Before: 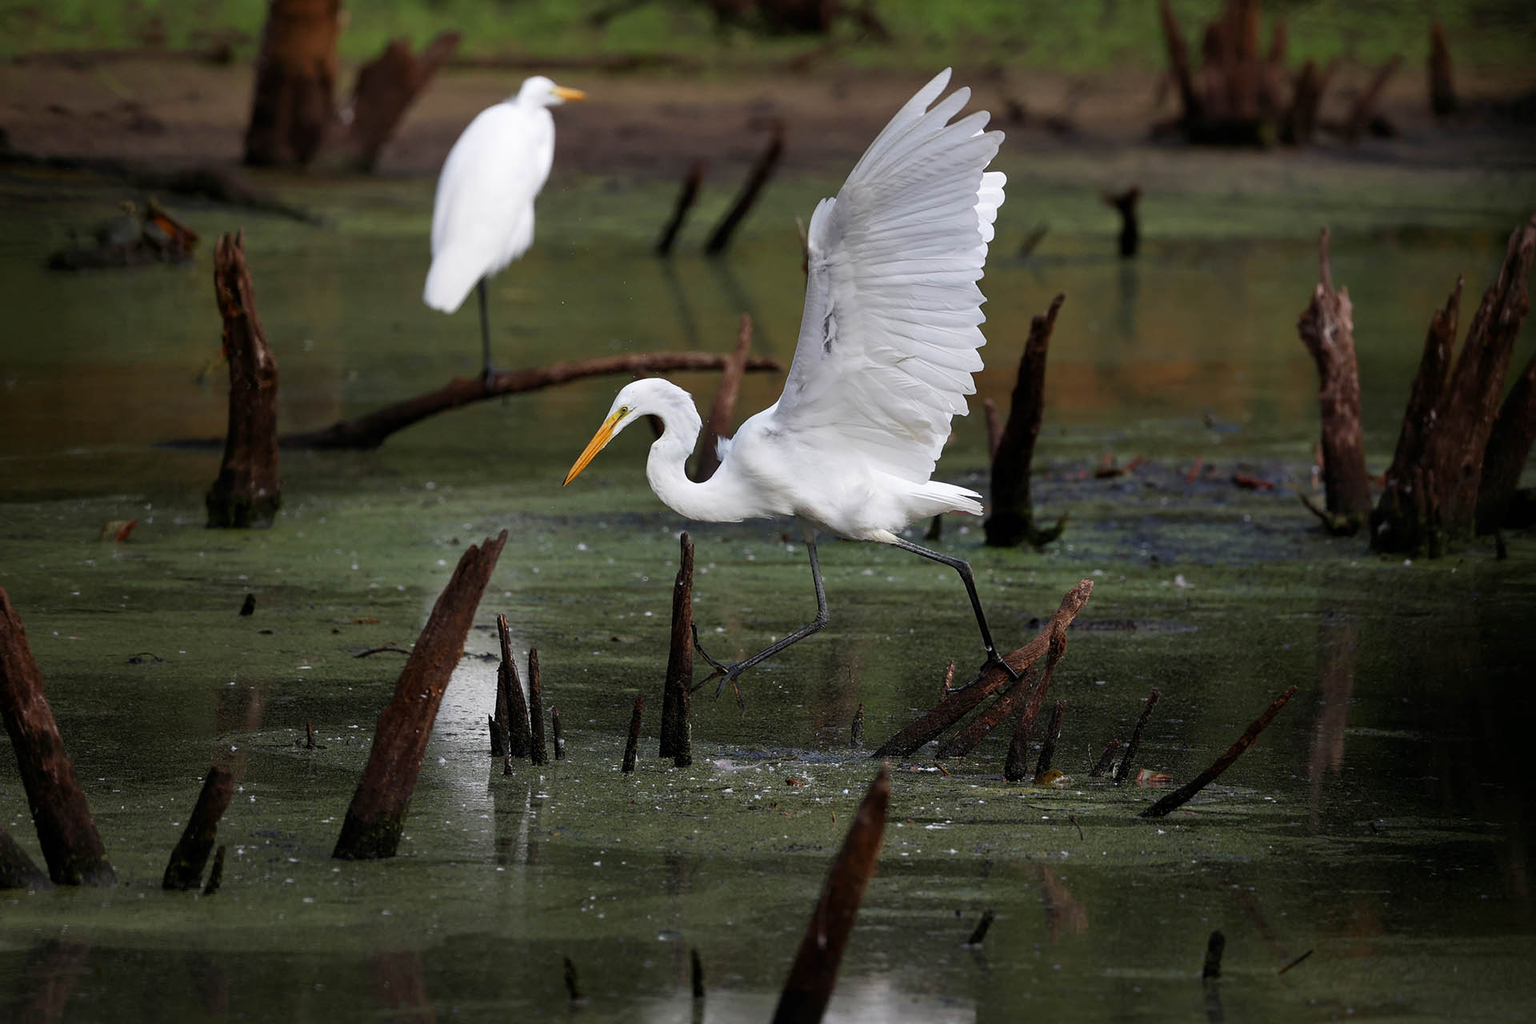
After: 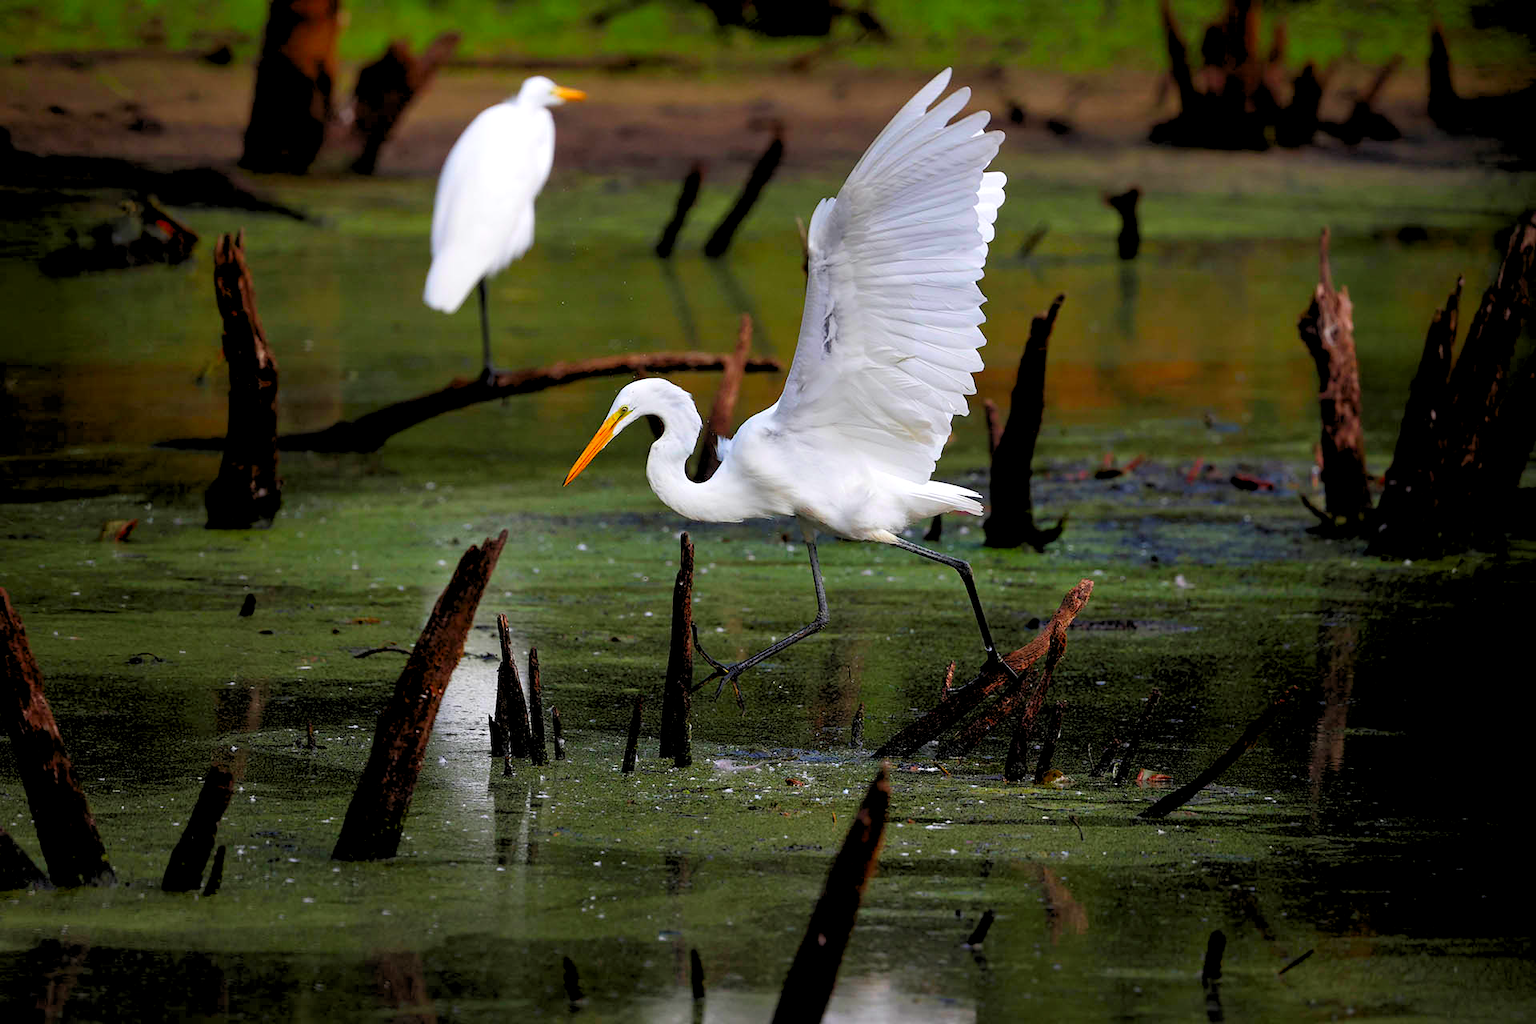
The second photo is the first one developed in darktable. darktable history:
color correction: saturation 1.8
rgb levels: levels [[0.013, 0.434, 0.89], [0, 0.5, 1], [0, 0.5, 1]]
